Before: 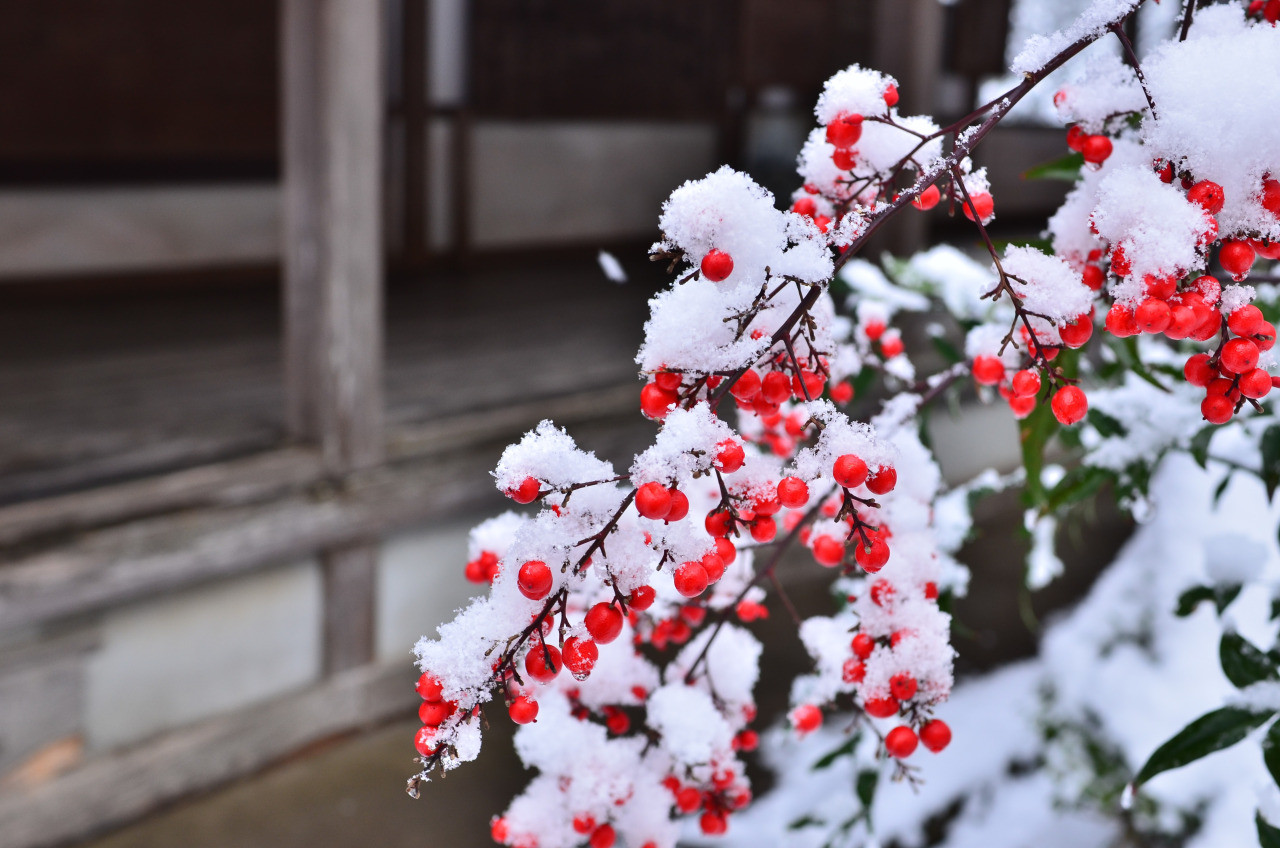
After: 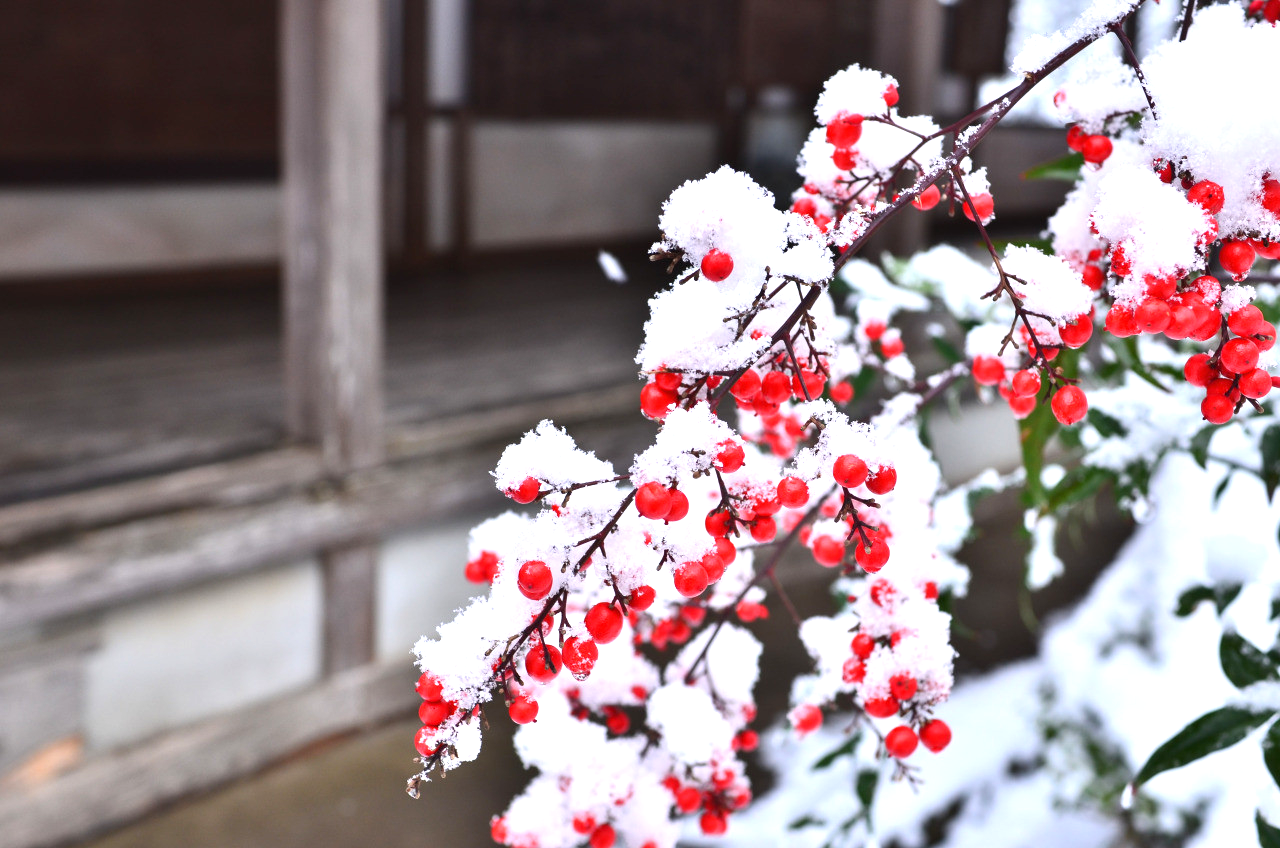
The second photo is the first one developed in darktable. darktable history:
exposure: exposure 0.717 EV, compensate highlight preservation false
